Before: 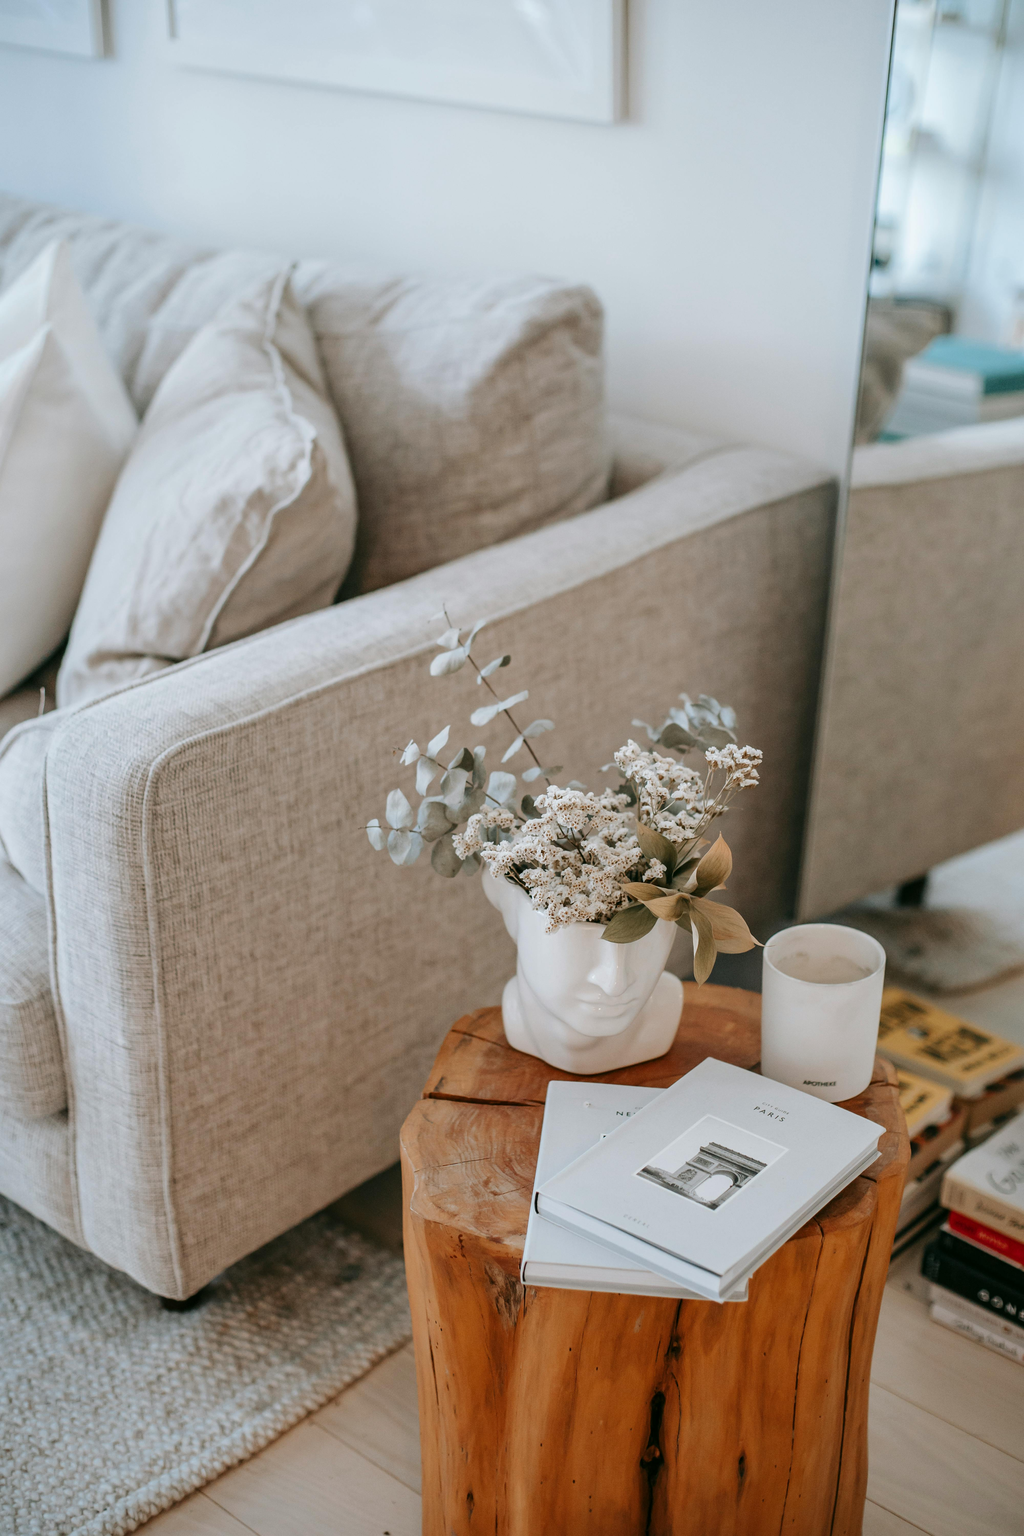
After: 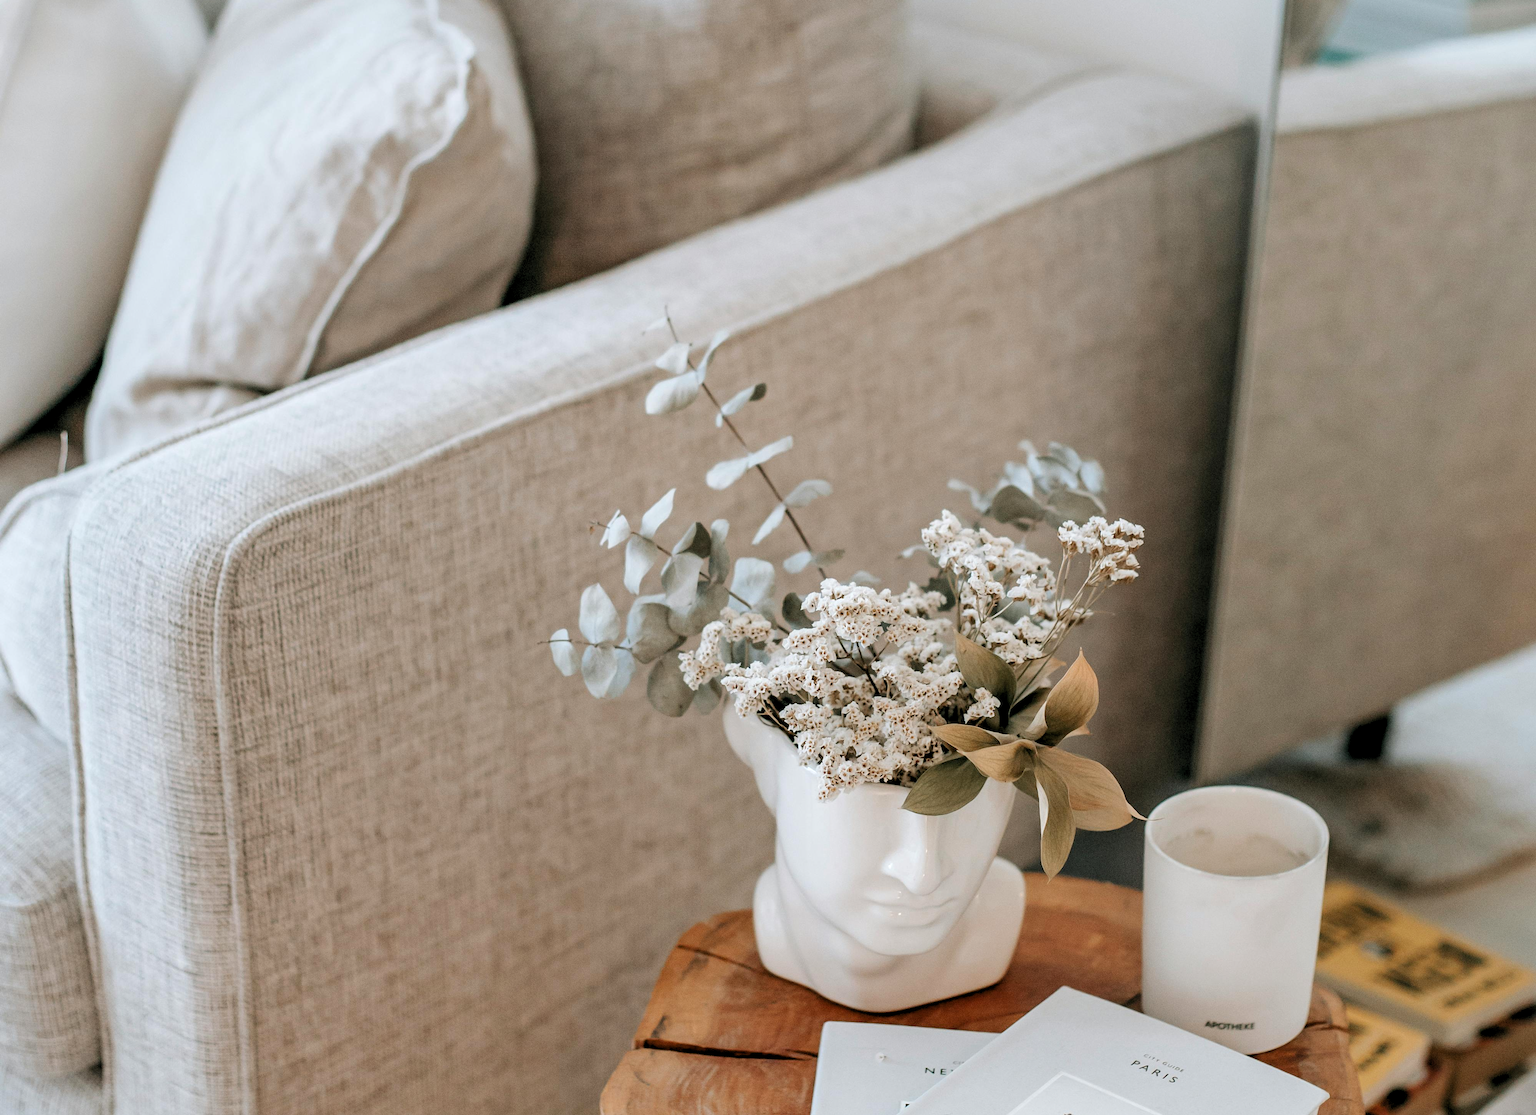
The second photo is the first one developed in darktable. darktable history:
crop and rotate: top 26.056%, bottom 25.543%
rgb levels: levels [[0.01, 0.419, 0.839], [0, 0.5, 1], [0, 0.5, 1]]
